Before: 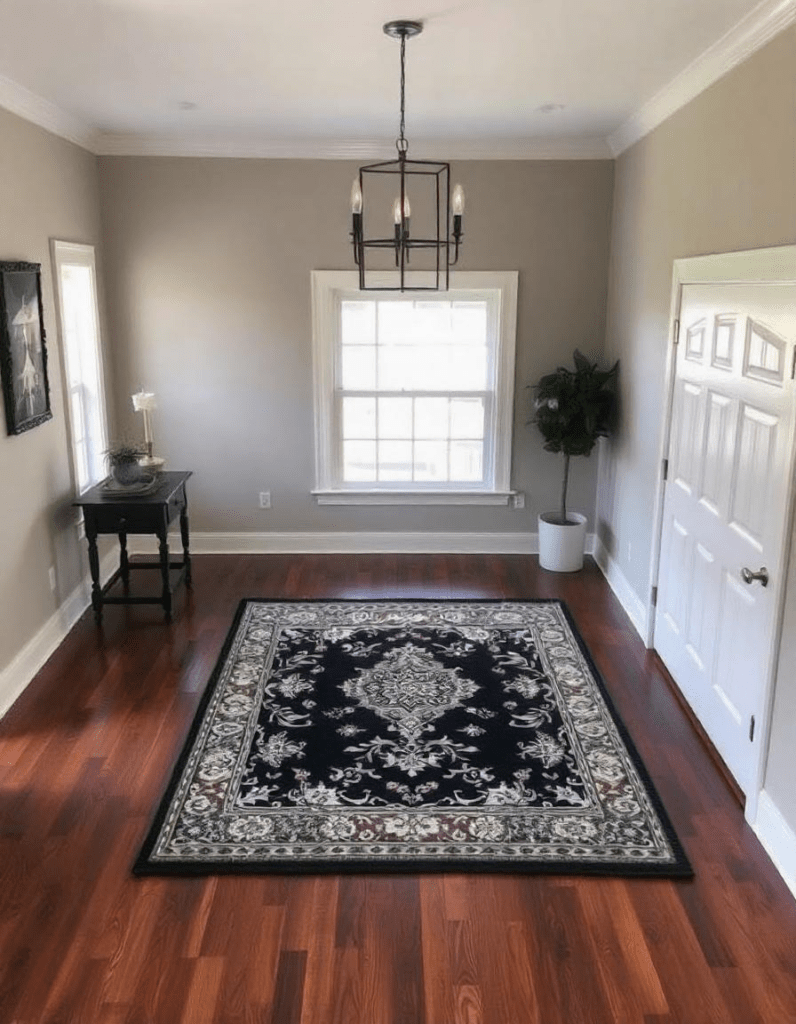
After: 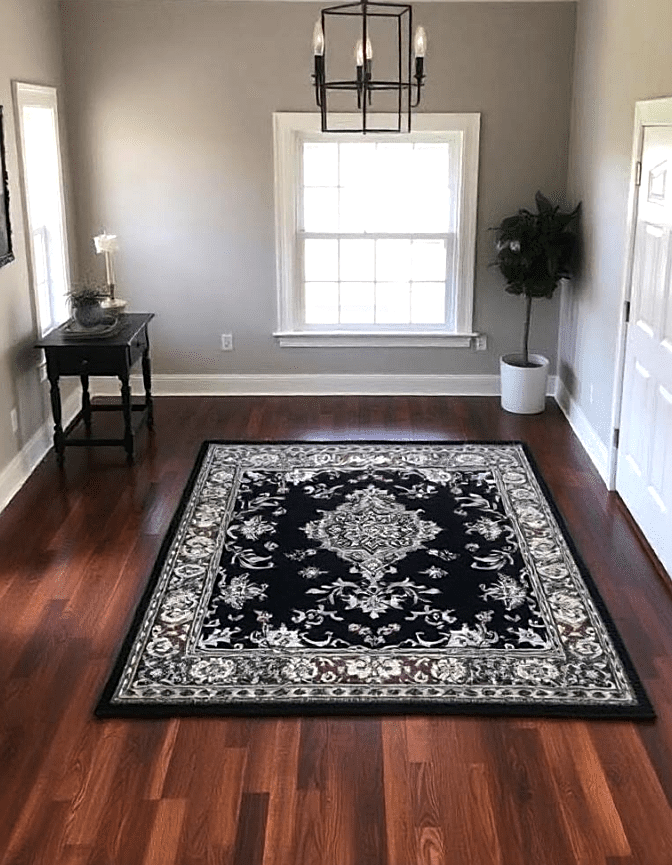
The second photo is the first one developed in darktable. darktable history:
sharpen: on, module defaults
crop and rotate: left 4.842%, top 15.51%, right 10.668%
tone equalizer: -8 EV -0.417 EV, -7 EV -0.389 EV, -6 EV -0.333 EV, -5 EV -0.222 EV, -3 EV 0.222 EV, -2 EV 0.333 EV, -1 EV 0.389 EV, +0 EV 0.417 EV, edges refinement/feathering 500, mask exposure compensation -1.57 EV, preserve details no
